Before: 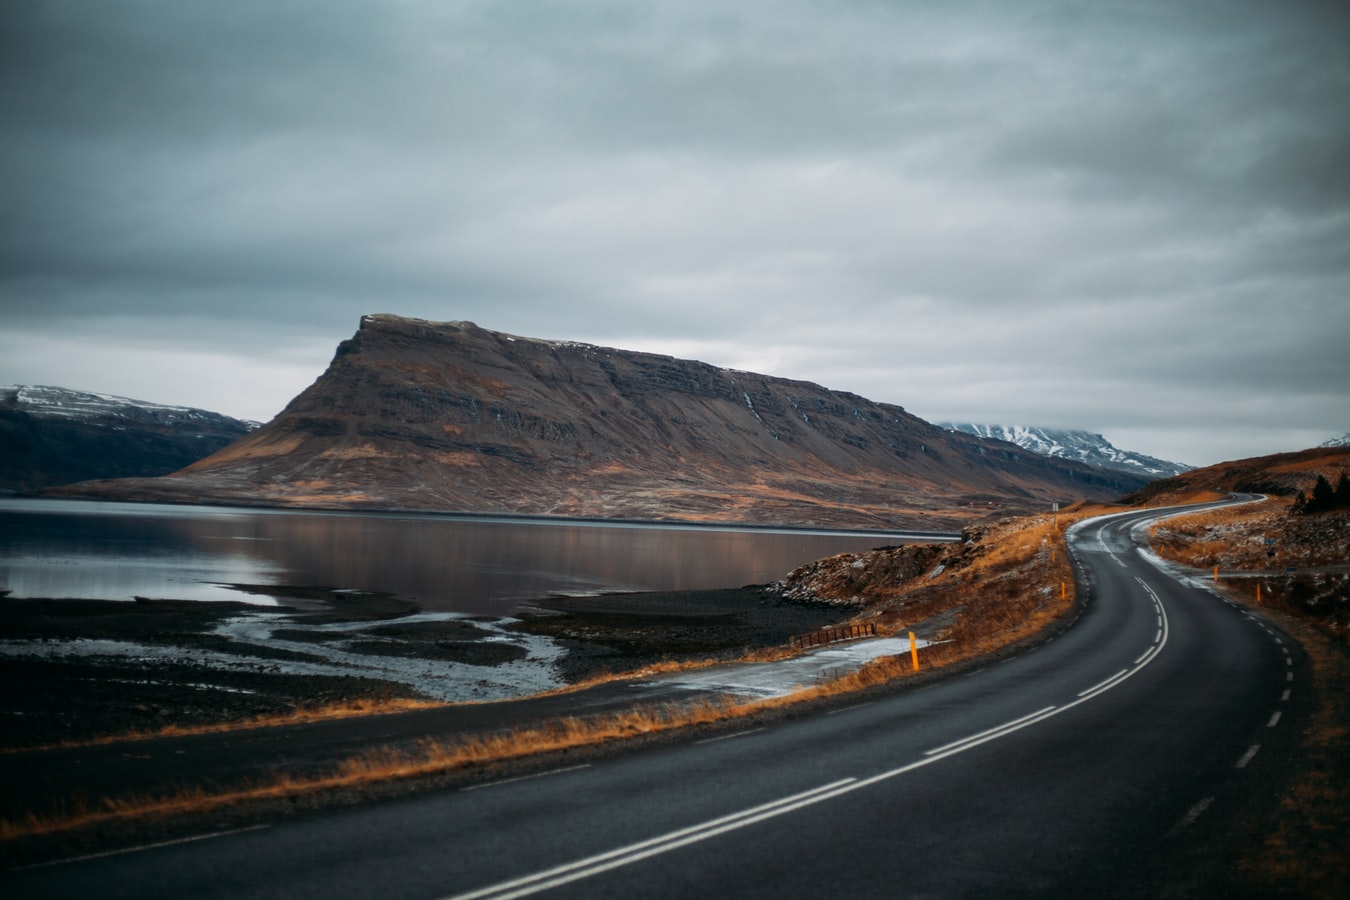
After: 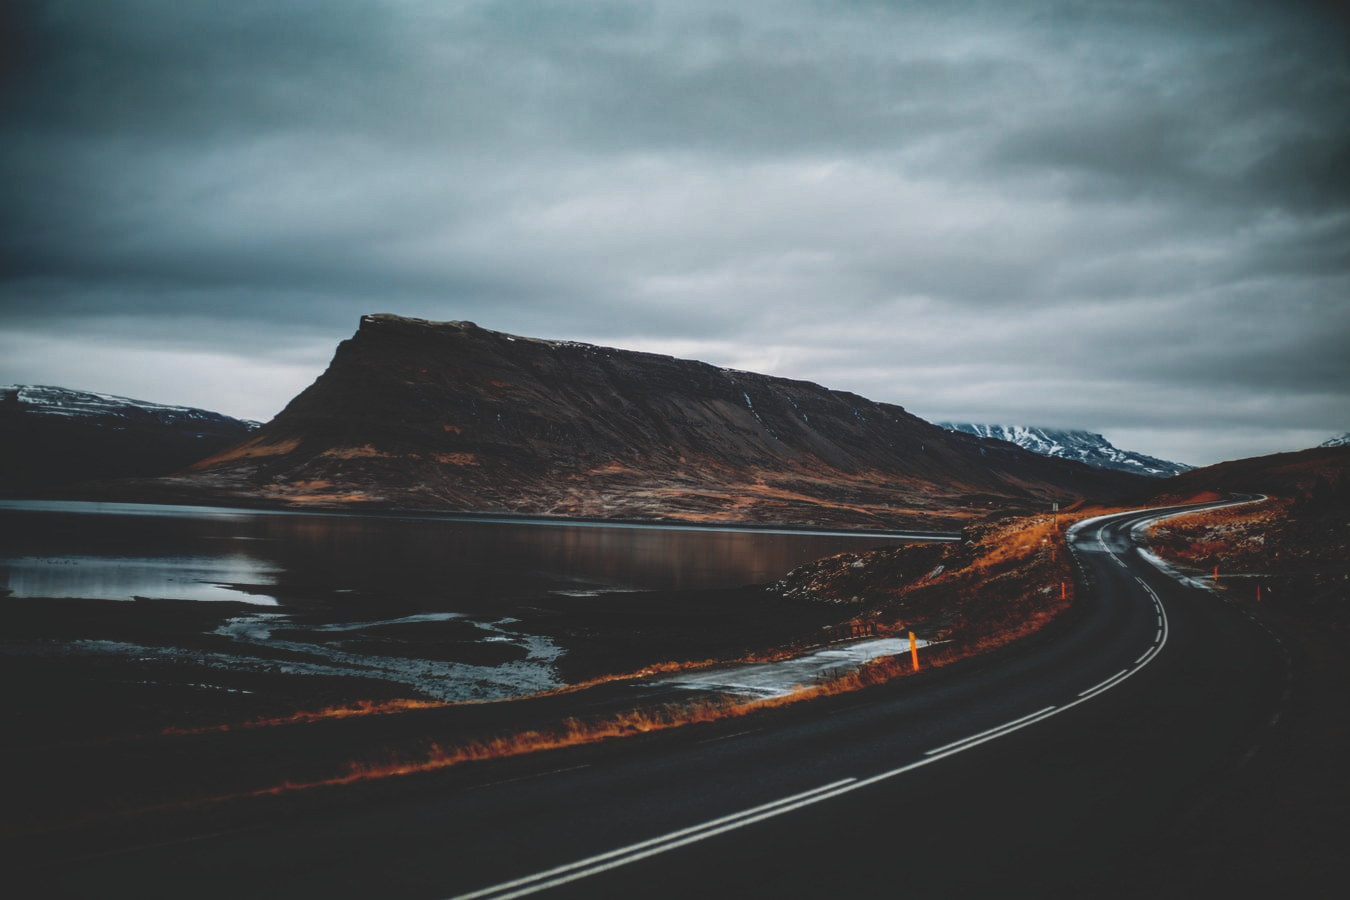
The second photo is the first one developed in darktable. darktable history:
local contrast: on, module defaults
base curve: curves: ch0 [(0, 0.02) (0.083, 0.036) (1, 1)], preserve colors none
